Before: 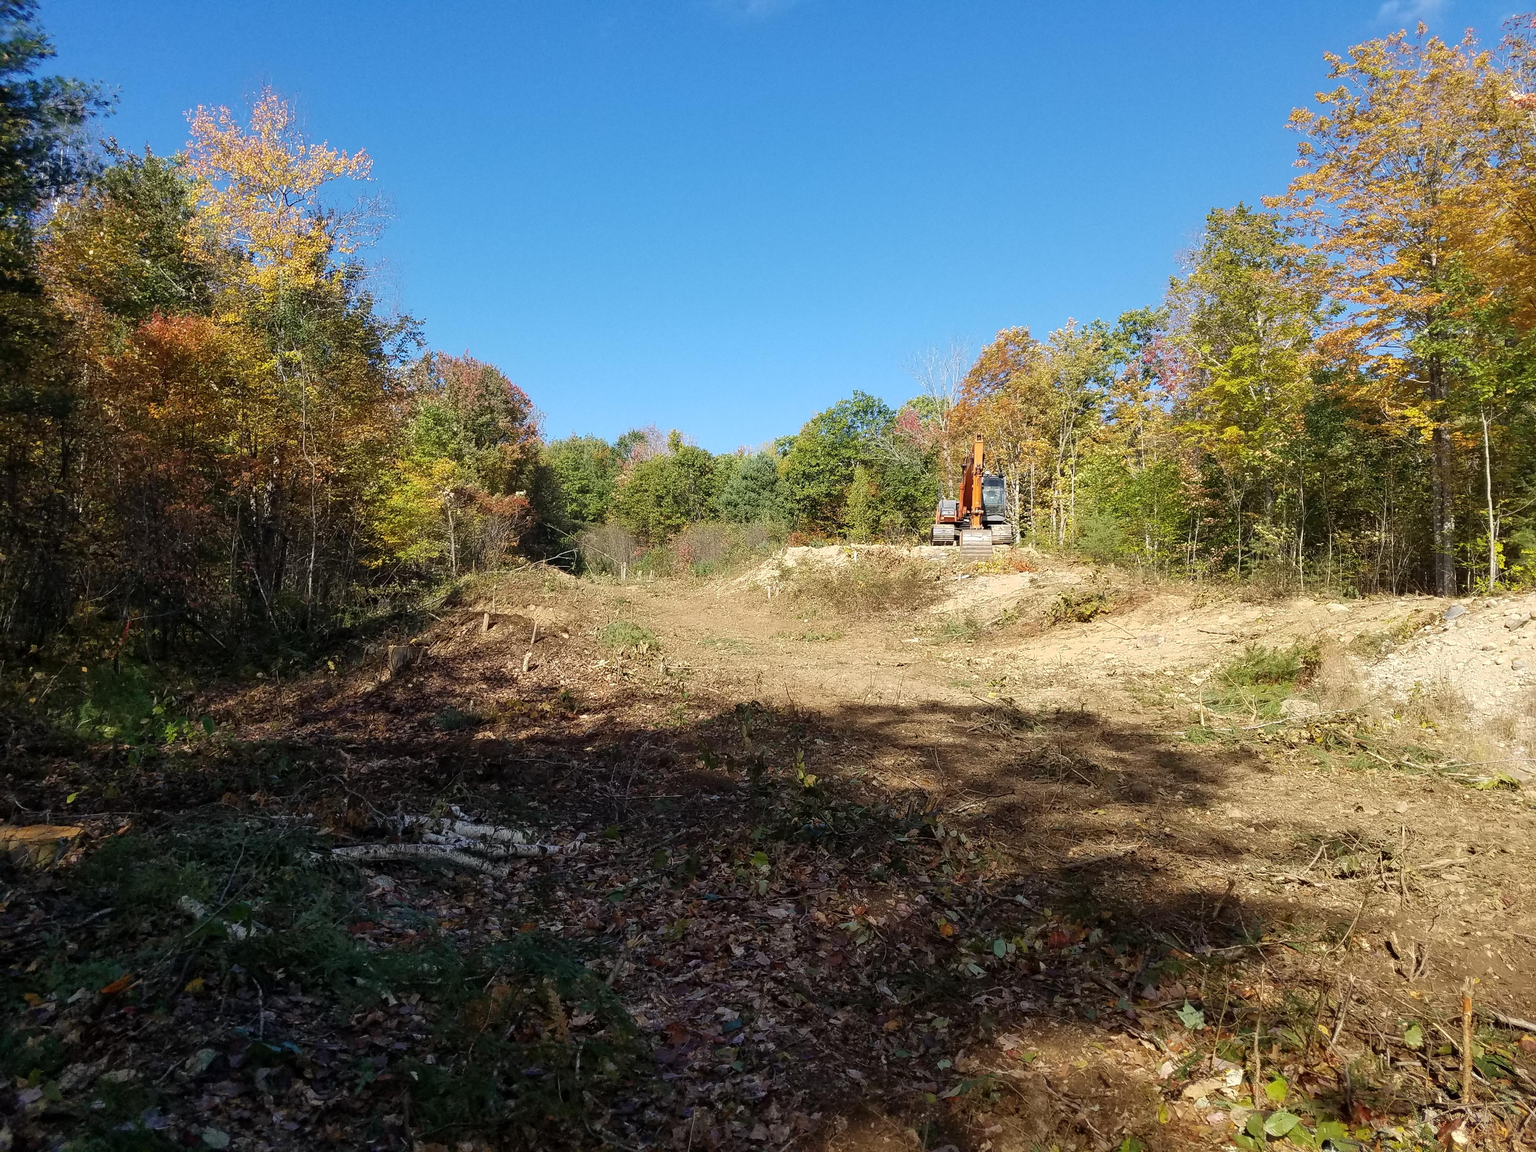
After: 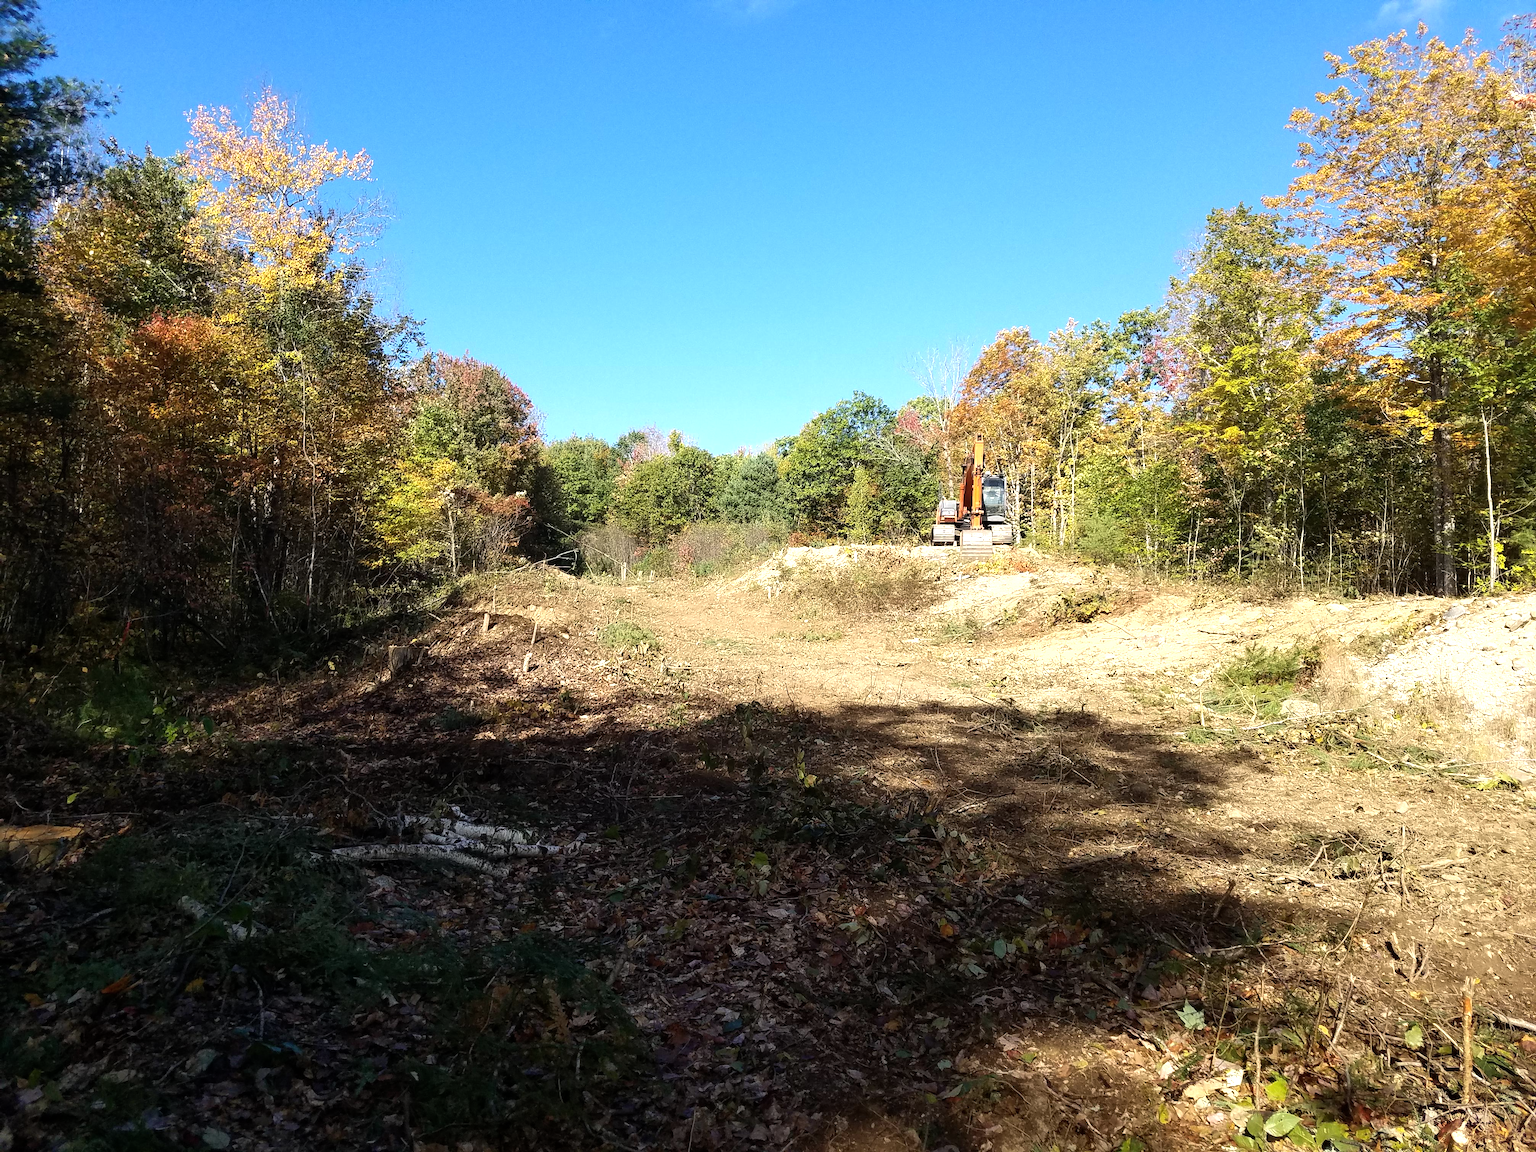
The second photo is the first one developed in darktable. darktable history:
tone equalizer: -8 EV -0.719 EV, -7 EV -0.693 EV, -6 EV -0.627 EV, -5 EV -0.391 EV, -3 EV 0.393 EV, -2 EV 0.6 EV, -1 EV 0.684 EV, +0 EV 0.754 EV, edges refinement/feathering 500, mask exposure compensation -1.57 EV, preserve details guided filter
